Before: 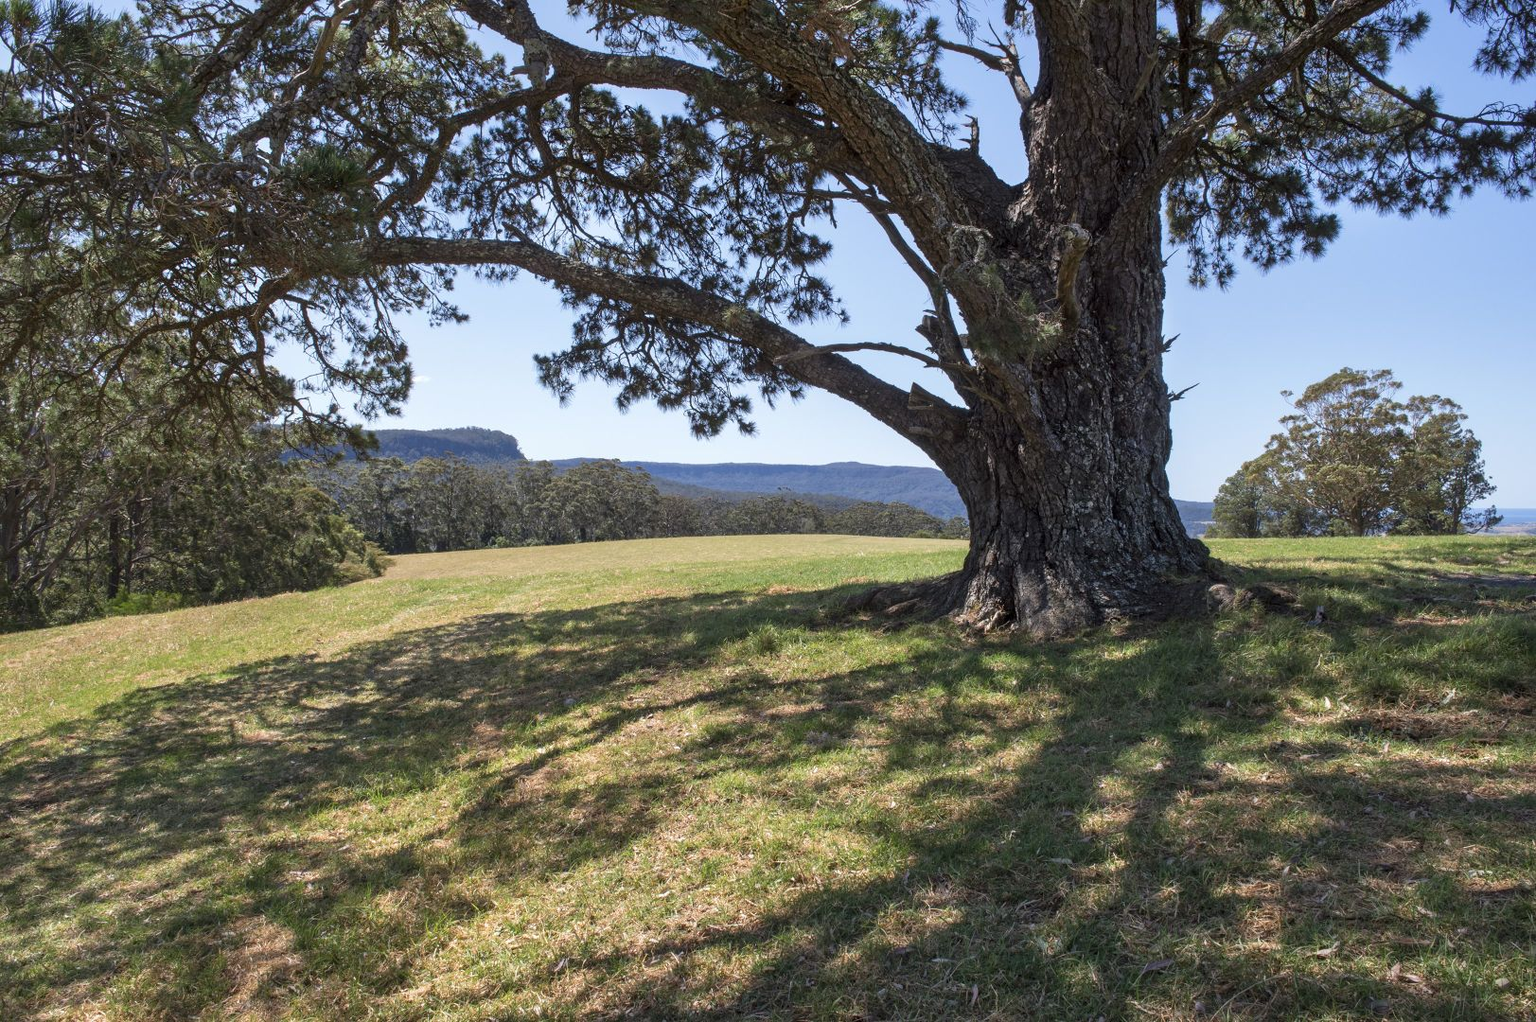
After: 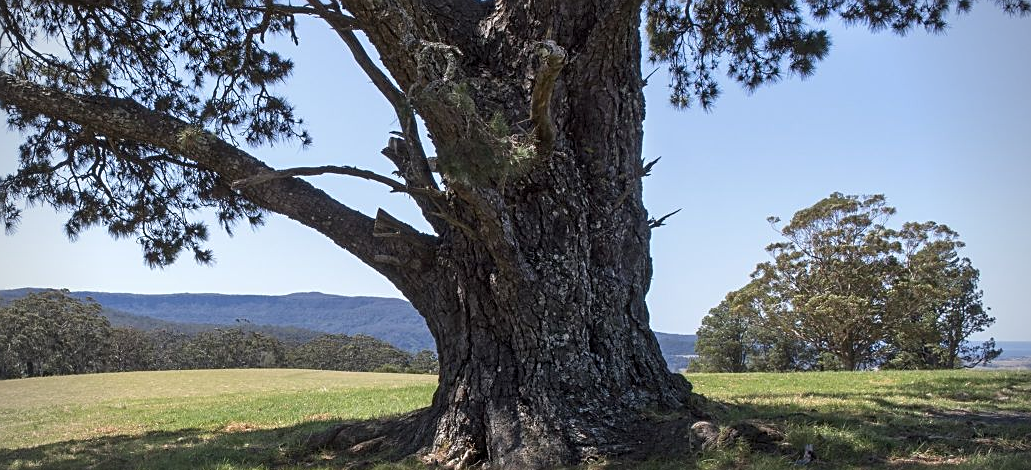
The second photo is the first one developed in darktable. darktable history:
sharpen: on, module defaults
vignetting: unbound false
crop: left 36.109%, top 18.208%, right 0.33%, bottom 38.189%
